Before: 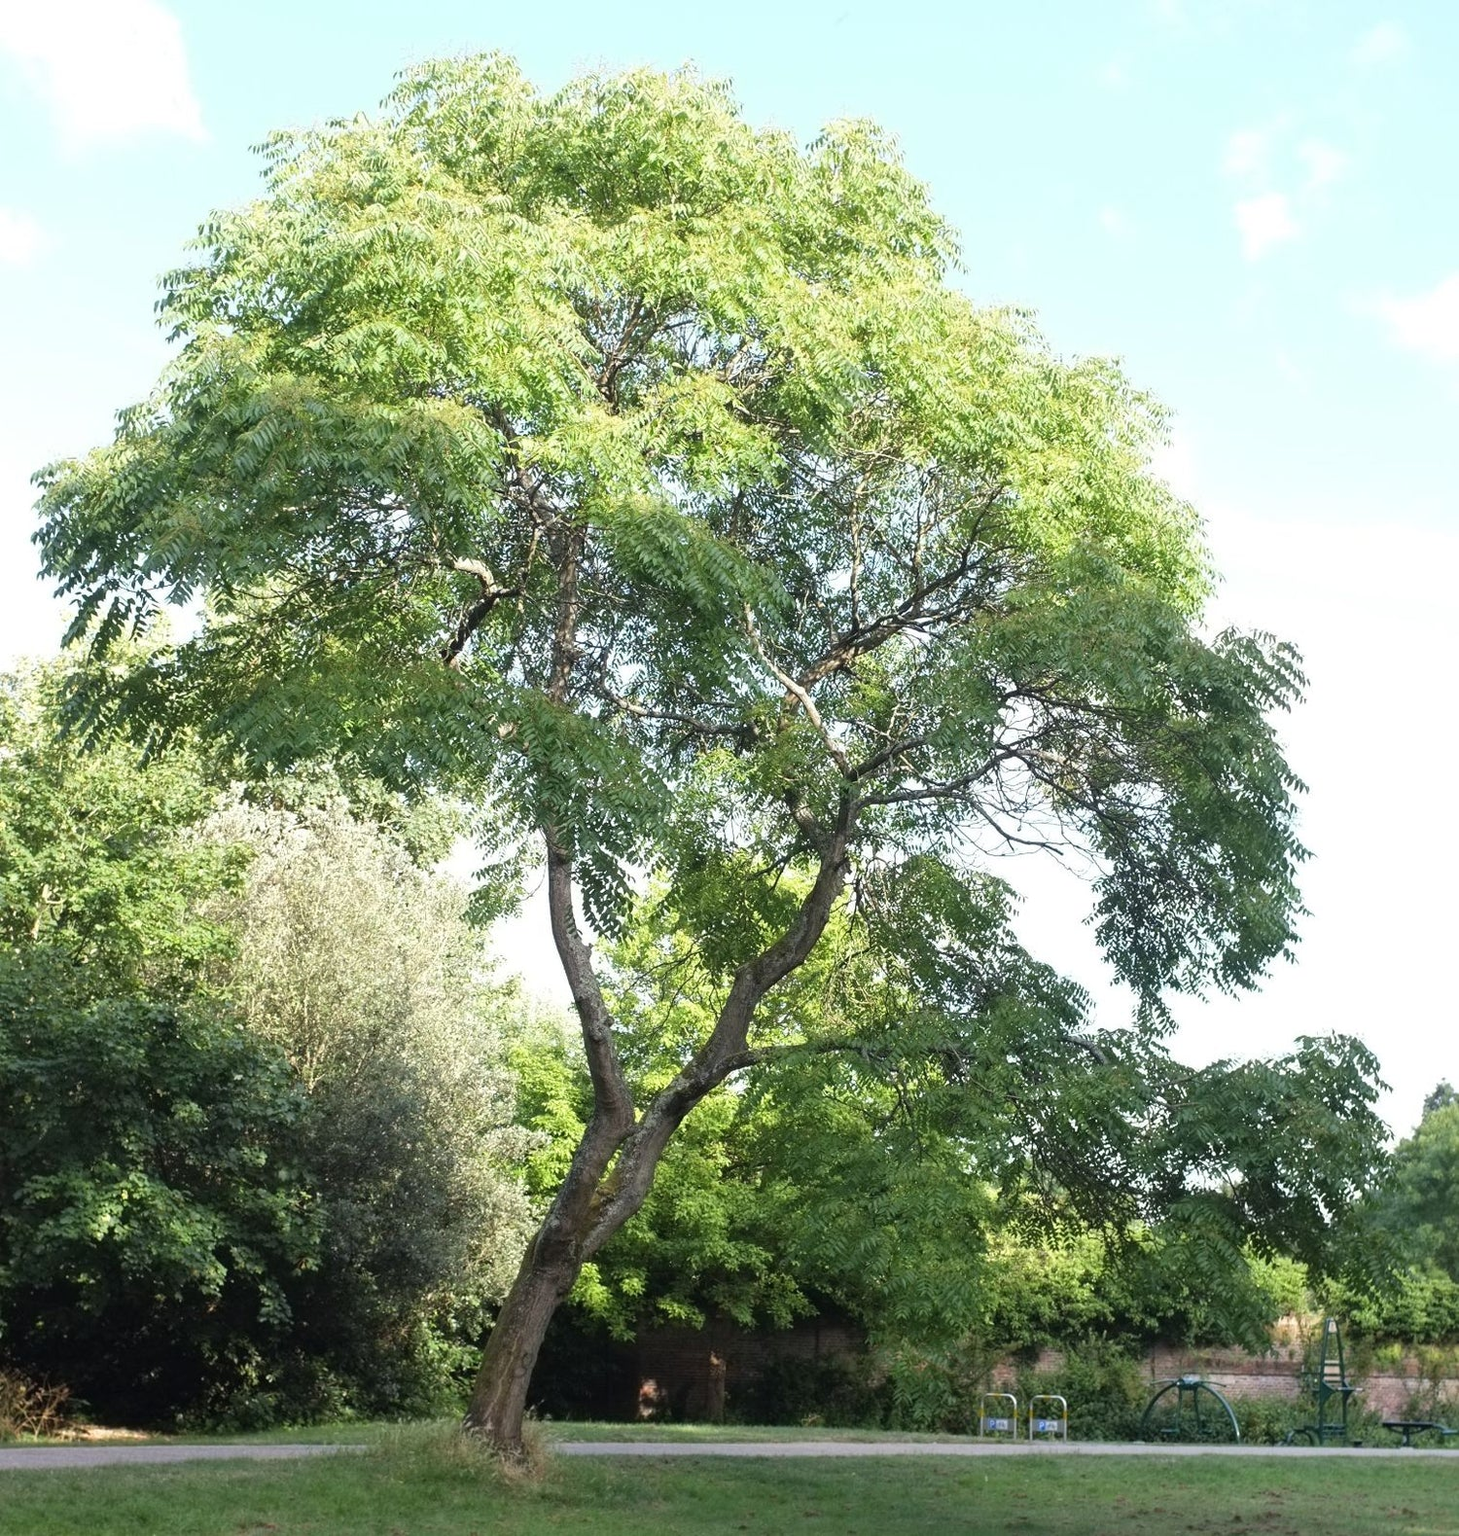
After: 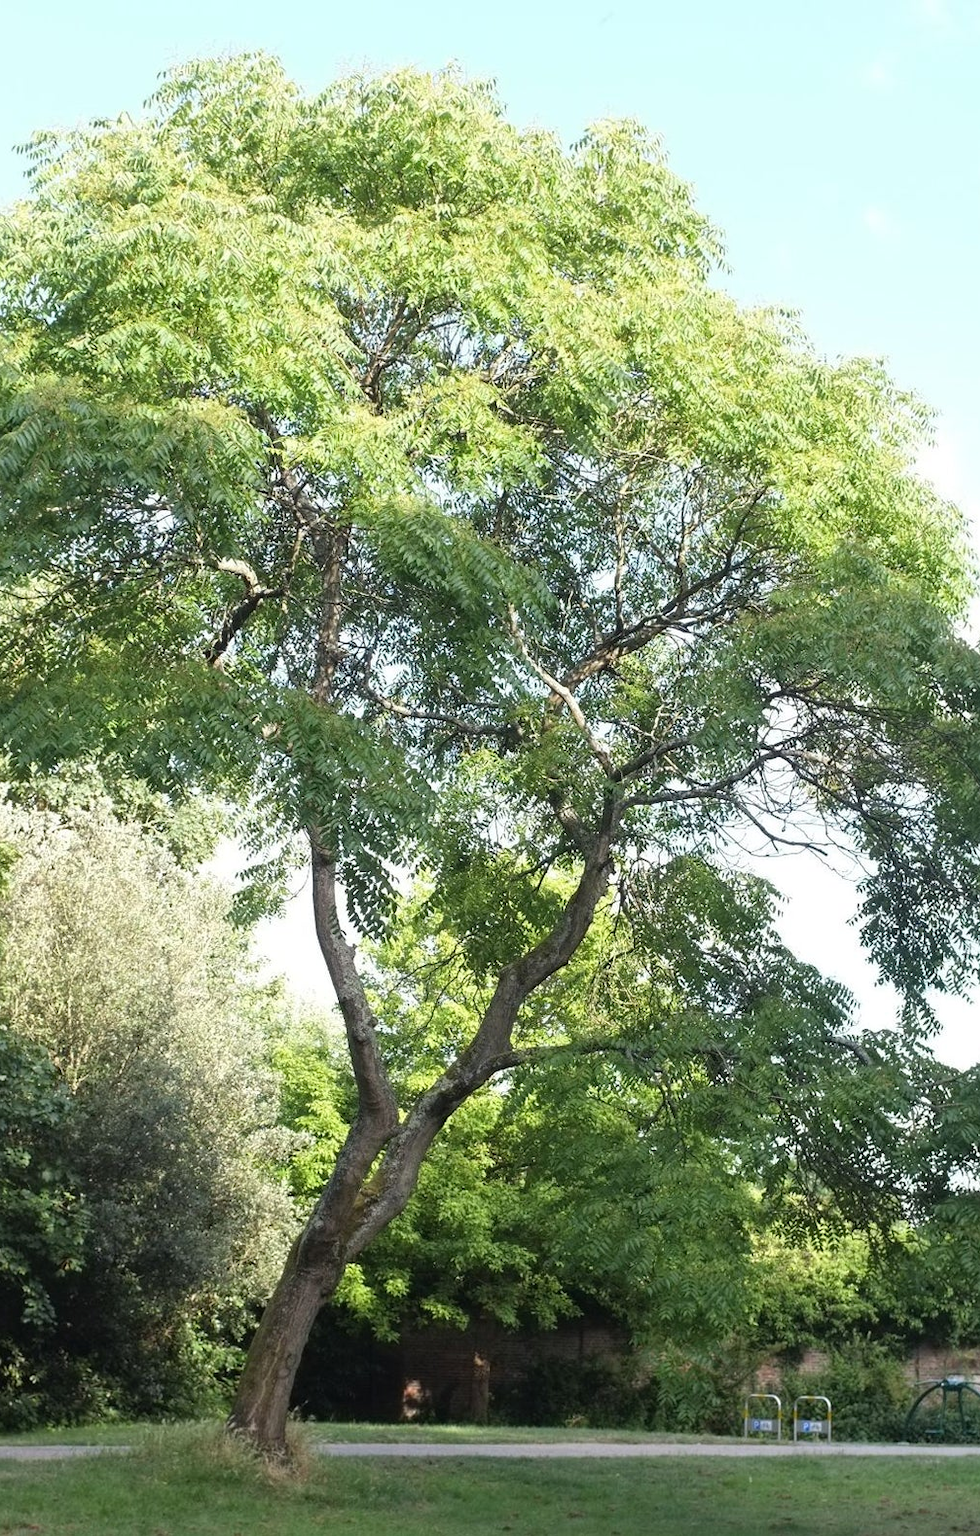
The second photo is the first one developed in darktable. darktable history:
crop and rotate: left 16.218%, right 16.593%
